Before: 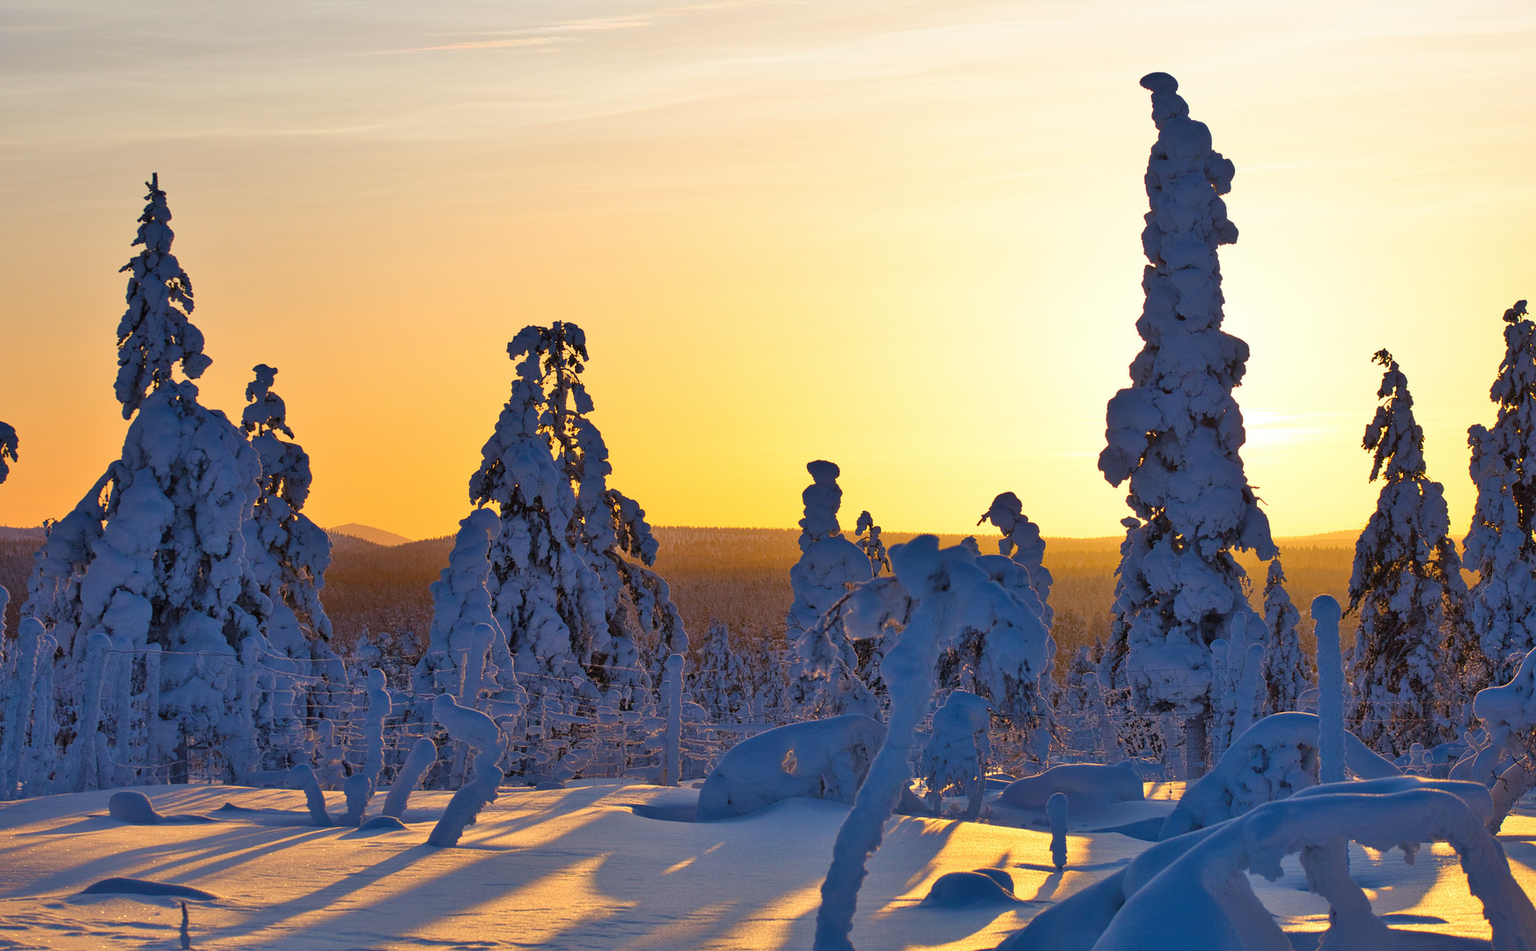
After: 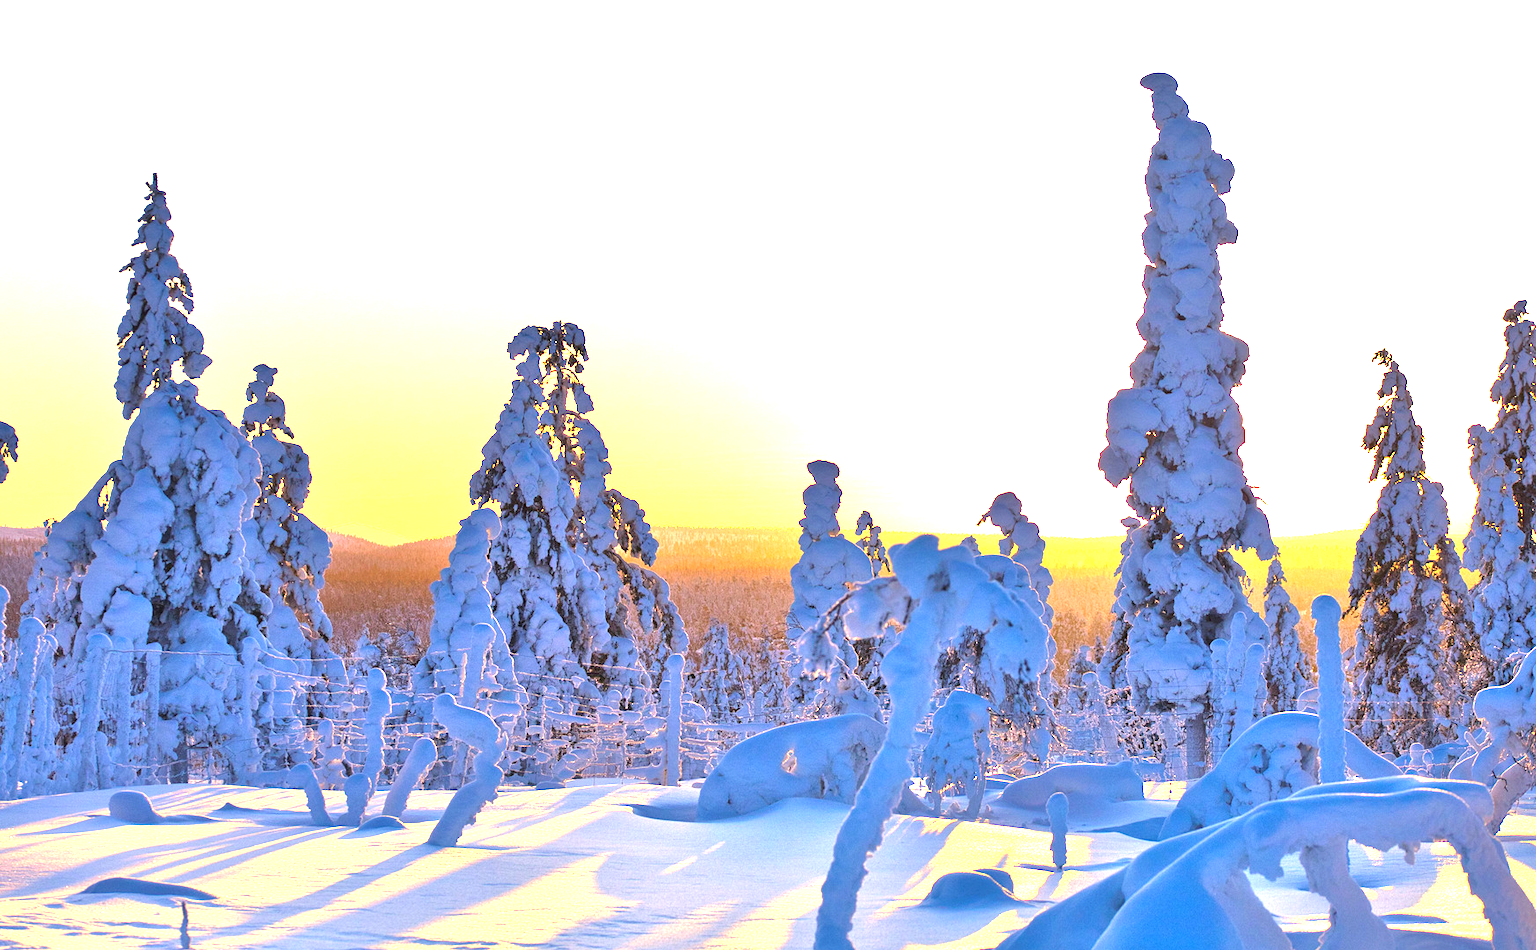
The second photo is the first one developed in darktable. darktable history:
exposure: exposure 2.215 EV, compensate highlight preservation false
